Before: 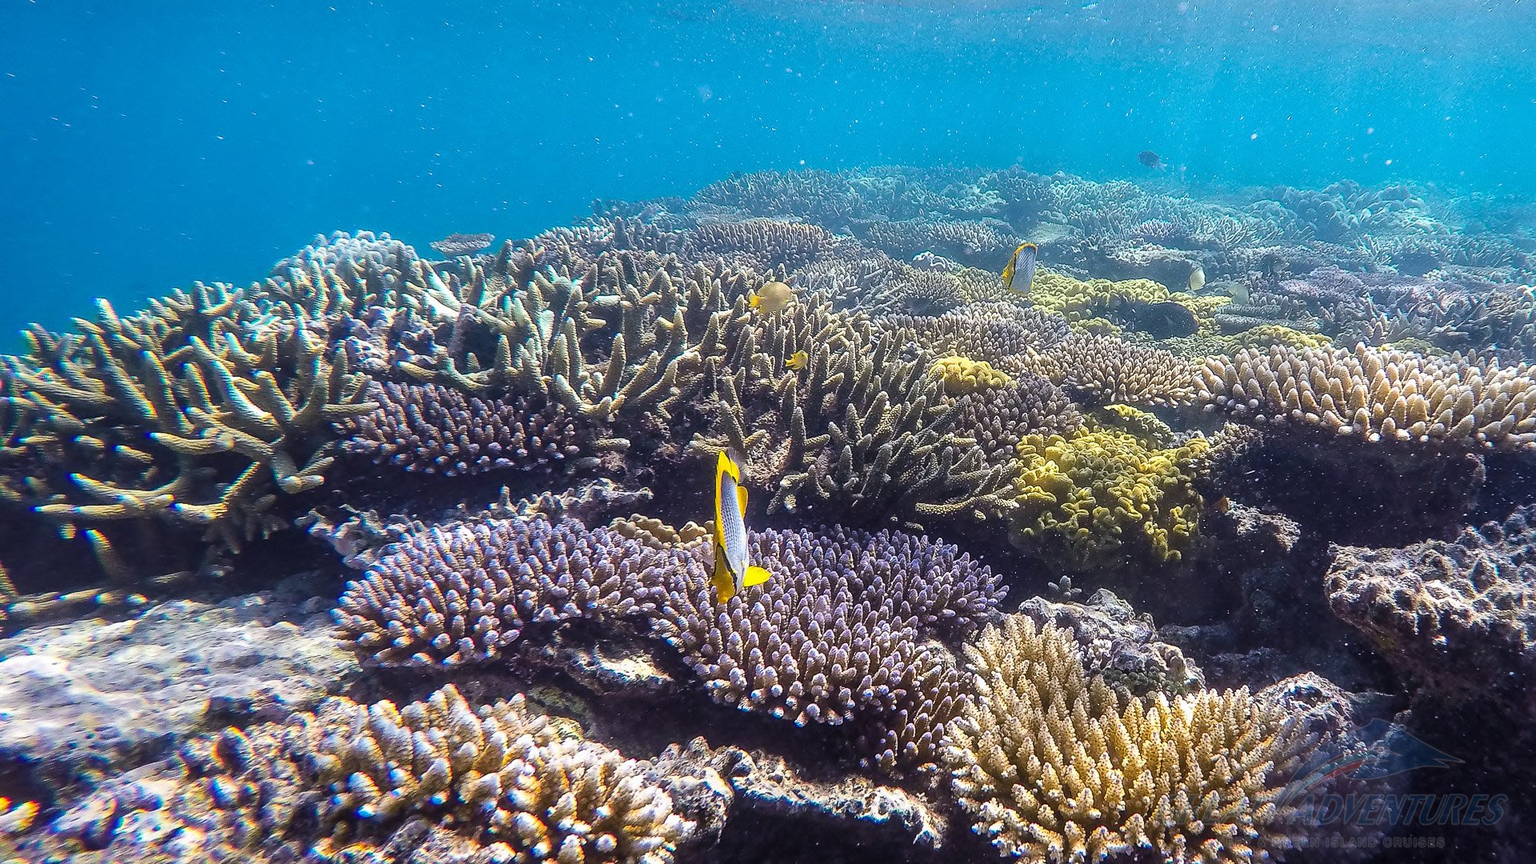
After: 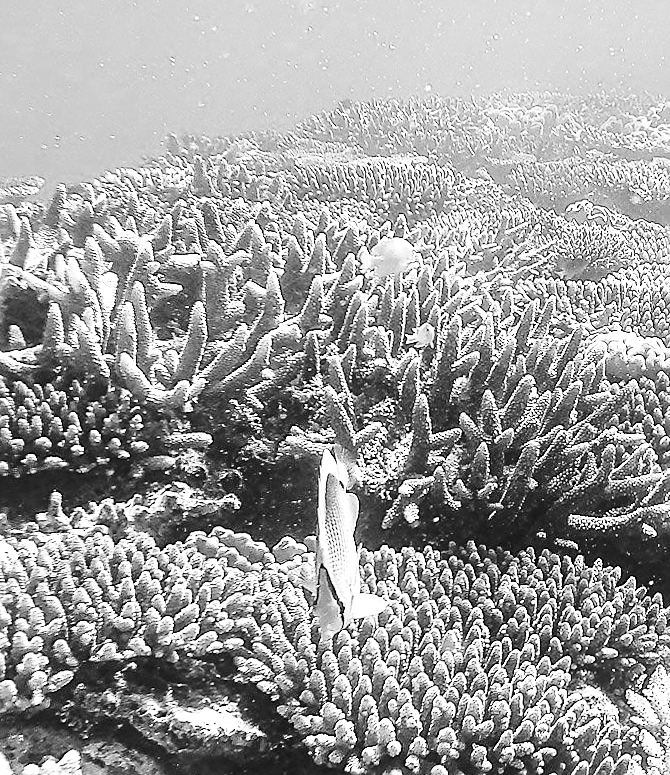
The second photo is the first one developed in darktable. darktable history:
white balance: red 1.08, blue 0.791
crop and rotate: left 29.476%, top 10.214%, right 35.32%, bottom 17.333%
monochrome: on, module defaults
exposure: black level correction 0, exposure 0.7 EV, compensate exposure bias true, compensate highlight preservation false
base curve: curves: ch0 [(0, 0) (0.028, 0.03) (0.121, 0.232) (0.46, 0.748) (0.859, 0.968) (1, 1)], preserve colors none
sharpen: on, module defaults
rotate and perspective: rotation 0.192°, lens shift (horizontal) -0.015, crop left 0.005, crop right 0.996, crop top 0.006, crop bottom 0.99
